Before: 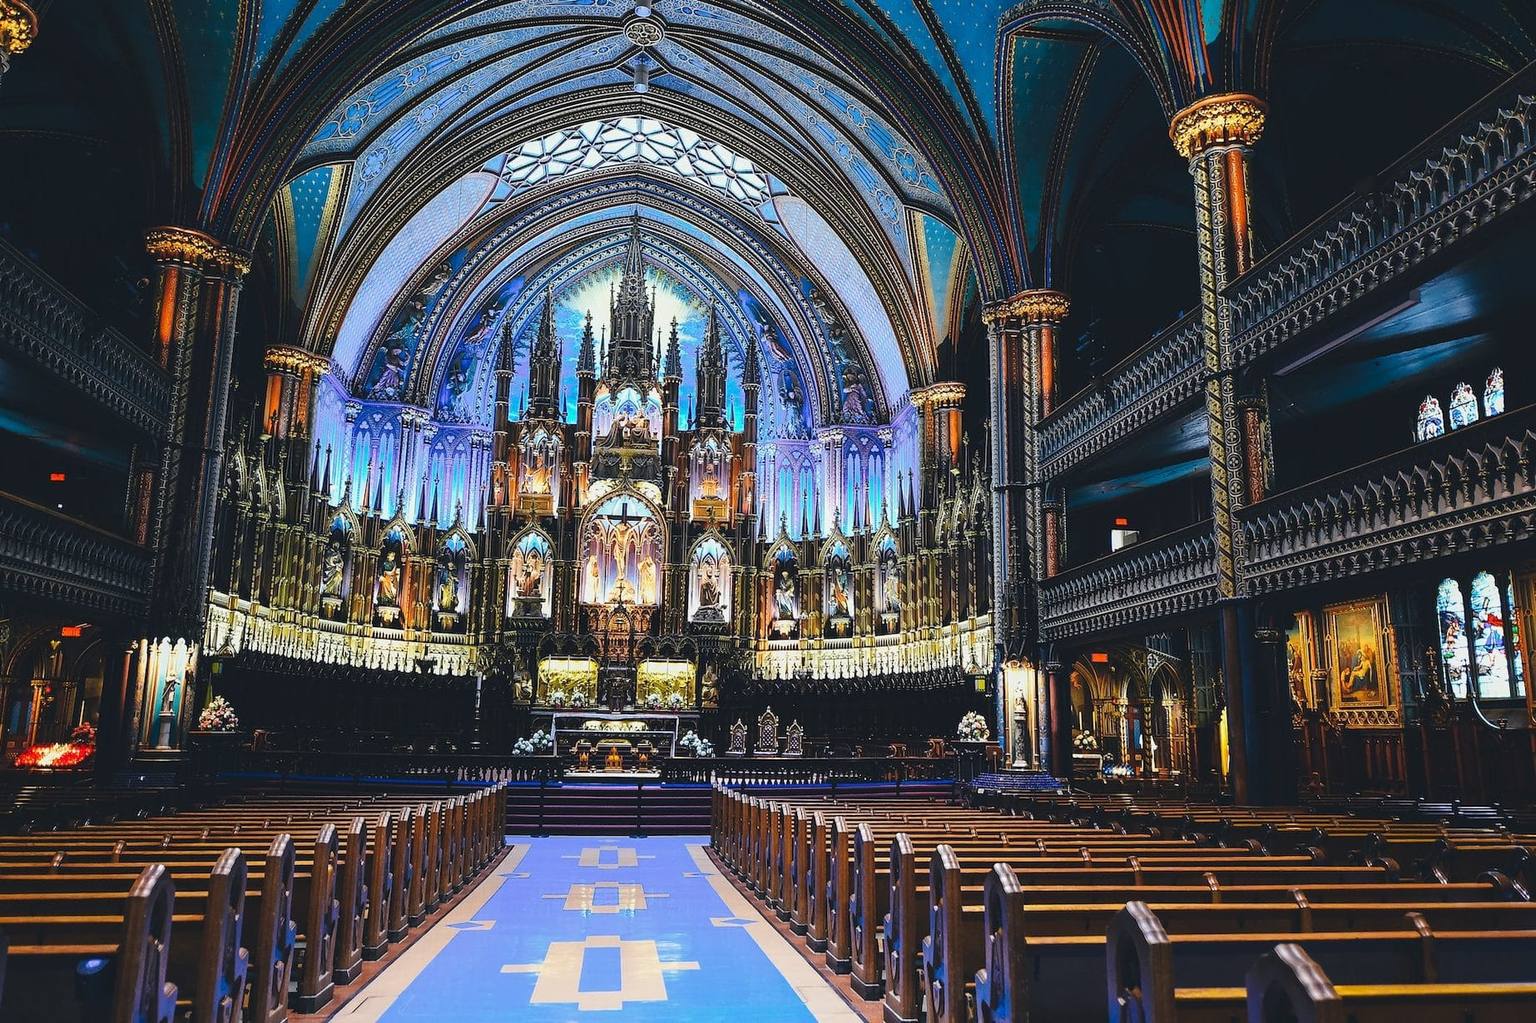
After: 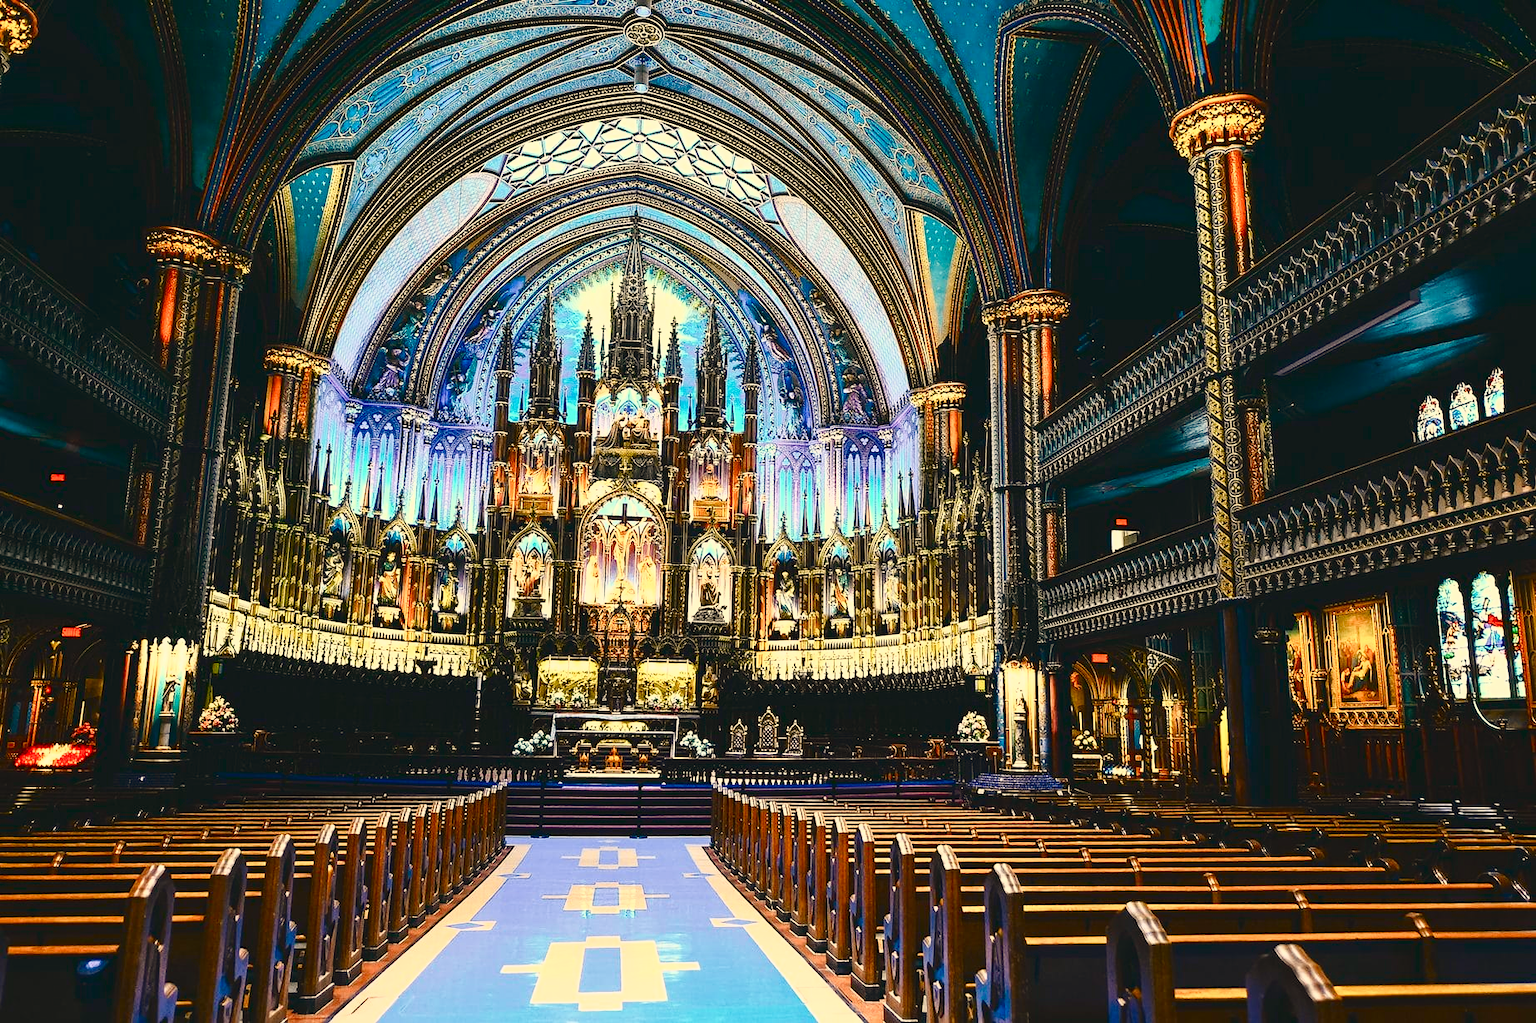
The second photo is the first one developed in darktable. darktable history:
color balance rgb: perceptual saturation grading › global saturation 20%, perceptual saturation grading › highlights -50%, perceptual saturation grading › shadows 30%
white balance: red 1.123, blue 0.83
tone curve: curves: ch0 [(0, 0.018) (0.162, 0.128) (0.434, 0.478) (0.667, 0.785) (0.819, 0.943) (1, 0.991)]; ch1 [(0, 0) (0.402, 0.36) (0.476, 0.449) (0.506, 0.505) (0.523, 0.518) (0.582, 0.586) (0.641, 0.668) (0.7, 0.741) (1, 1)]; ch2 [(0, 0) (0.416, 0.403) (0.483, 0.472) (0.503, 0.505) (0.521, 0.519) (0.547, 0.561) (0.597, 0.643) (0.699, 0.759) (0.997, 0.858)], color space Lab, independent channels
